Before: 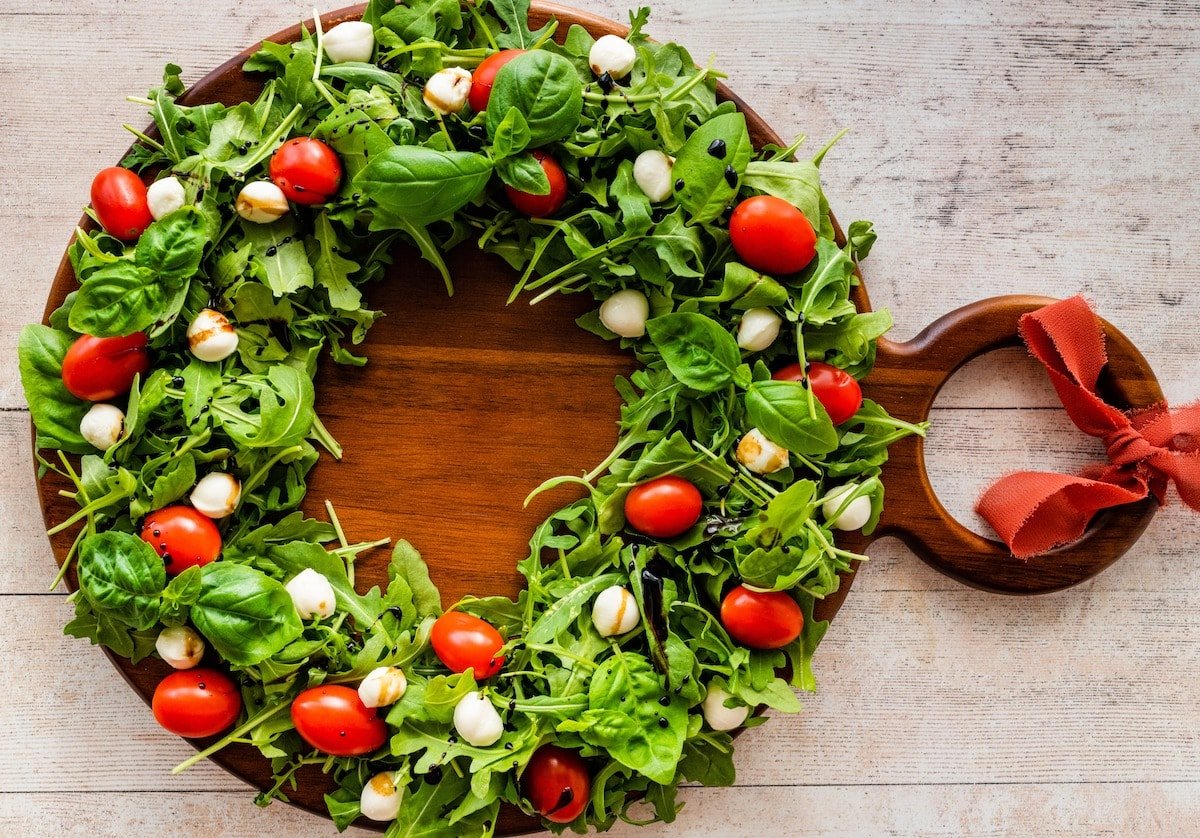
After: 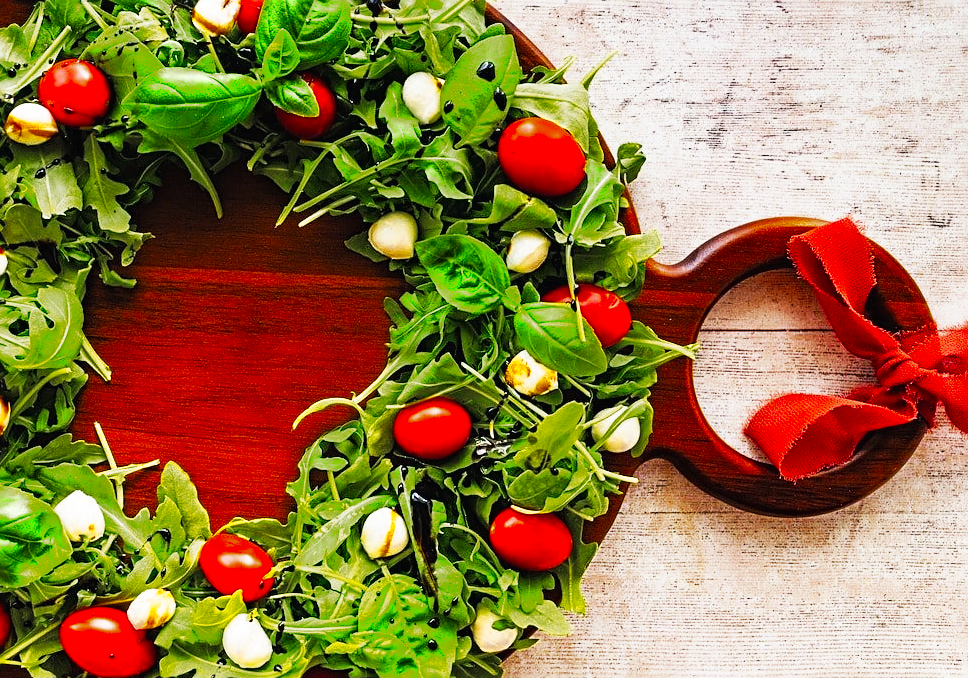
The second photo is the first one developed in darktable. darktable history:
crop: left 19.291%, top 9.4%, bottom 9.649%
color zones: curves: ch0 [(0.11, 0.396) (0.195, 0.36) (0.25, 0.5) (0.303, 0.412) (0.357, 0.544) (0.75, 0.5) (0.967, 0.328)]; ch1 [(0, 0.468) (0.112, 0.512) (0.202, 0.6) (0.25, 0.5) (0.307, 0.352) (0.357, 0.544) (0.75, 0.5) (0.963, 0.524)]
contrast brightness saturation: contrast 0.07, brightness 0.074, saturation 0.183
tone curve: curves: ch0 [(0, 0.013) (0.198, 0.175) (0.512, 0.582) (0.625, 0.754) (0.81, 0.934) (1, 1)], preserve colors none
haze removal: adaptive false
sharpen: on, module defaults
